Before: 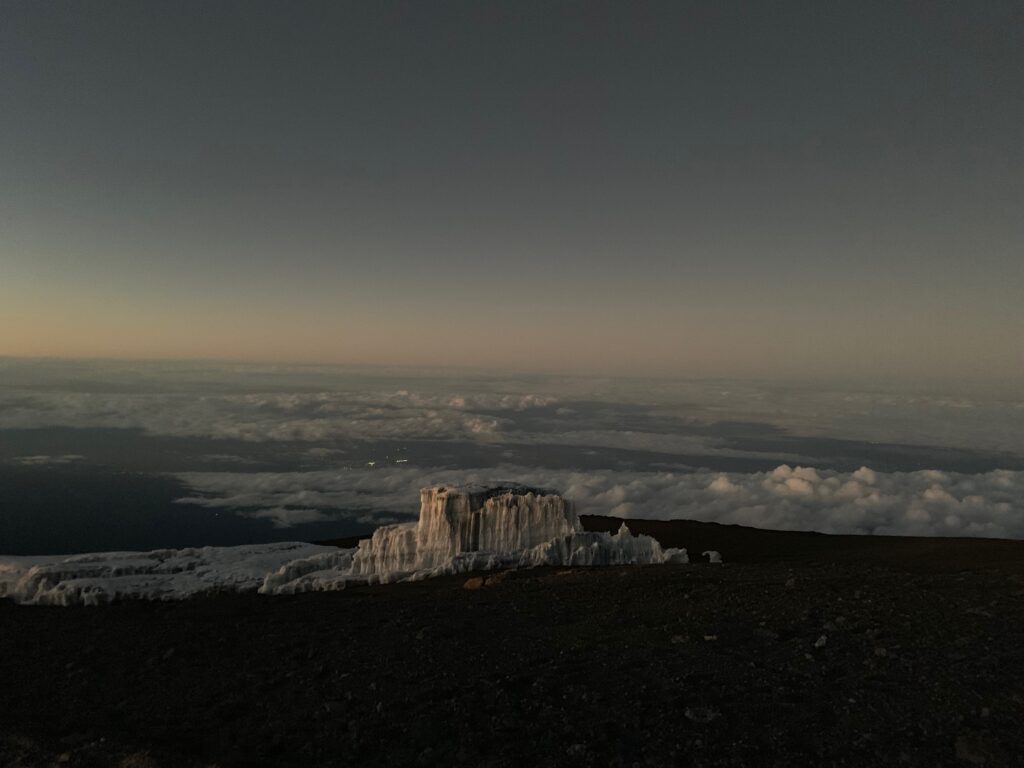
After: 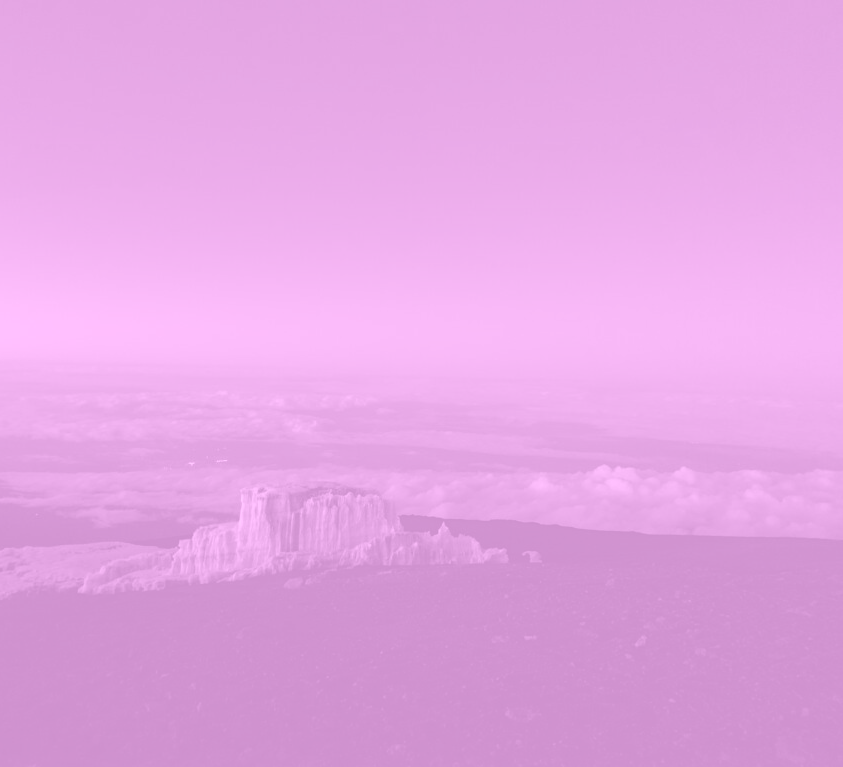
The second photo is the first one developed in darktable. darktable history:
crop: left 17.582%, bottom 0.031%
colorize: hue 331.2°, saturation 69%, source mix 30.28%, lightness 69.02%, version 1
